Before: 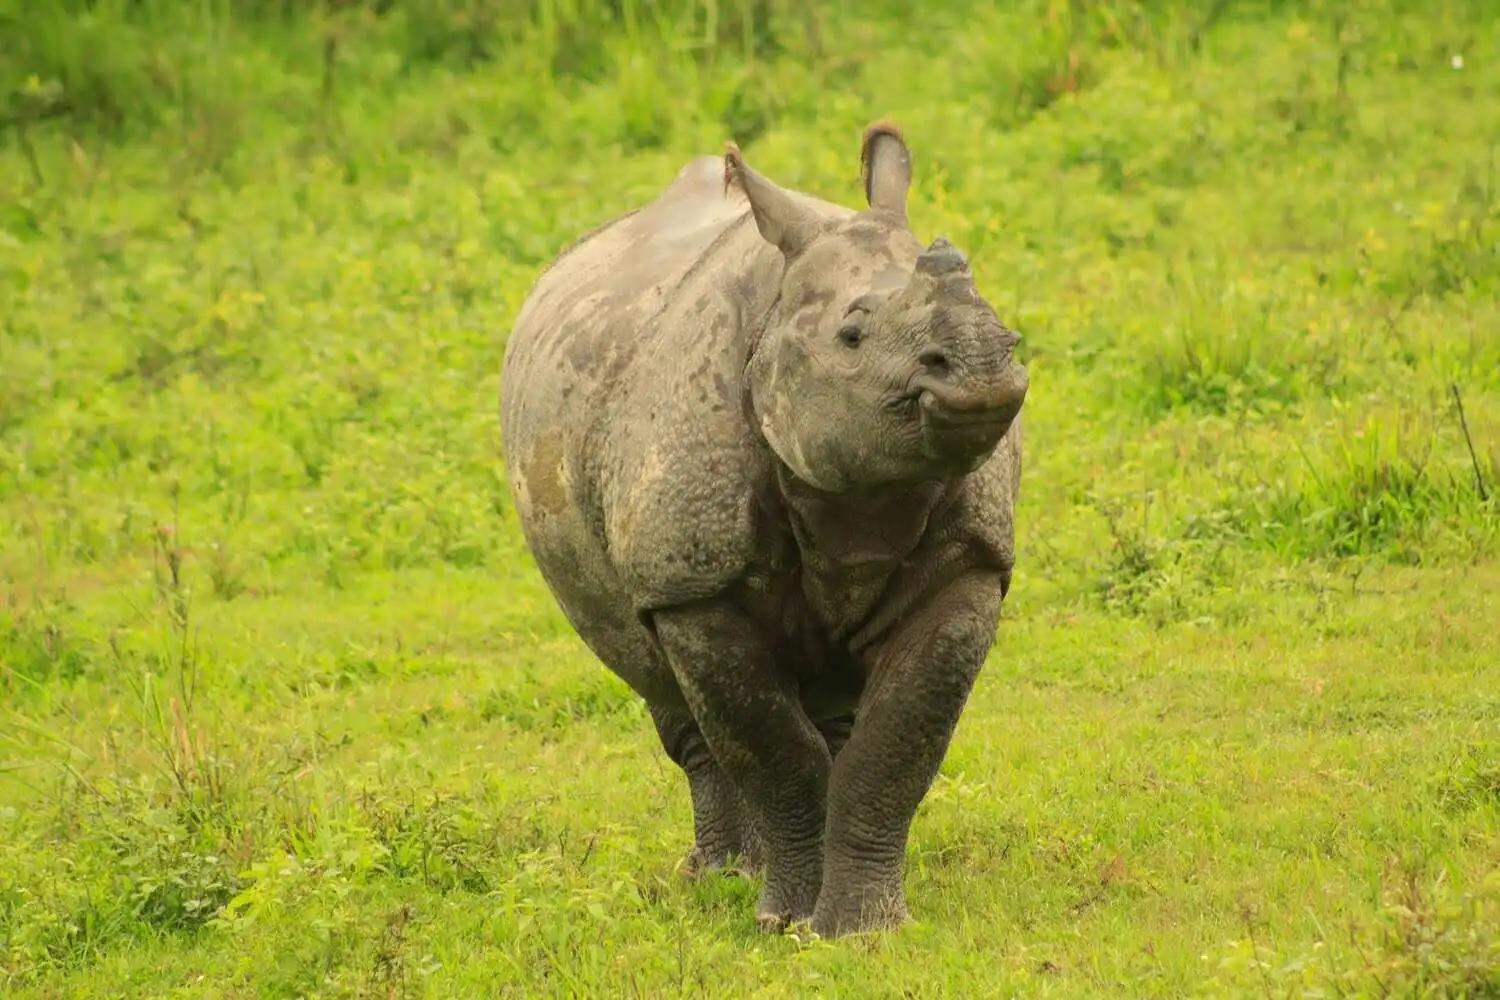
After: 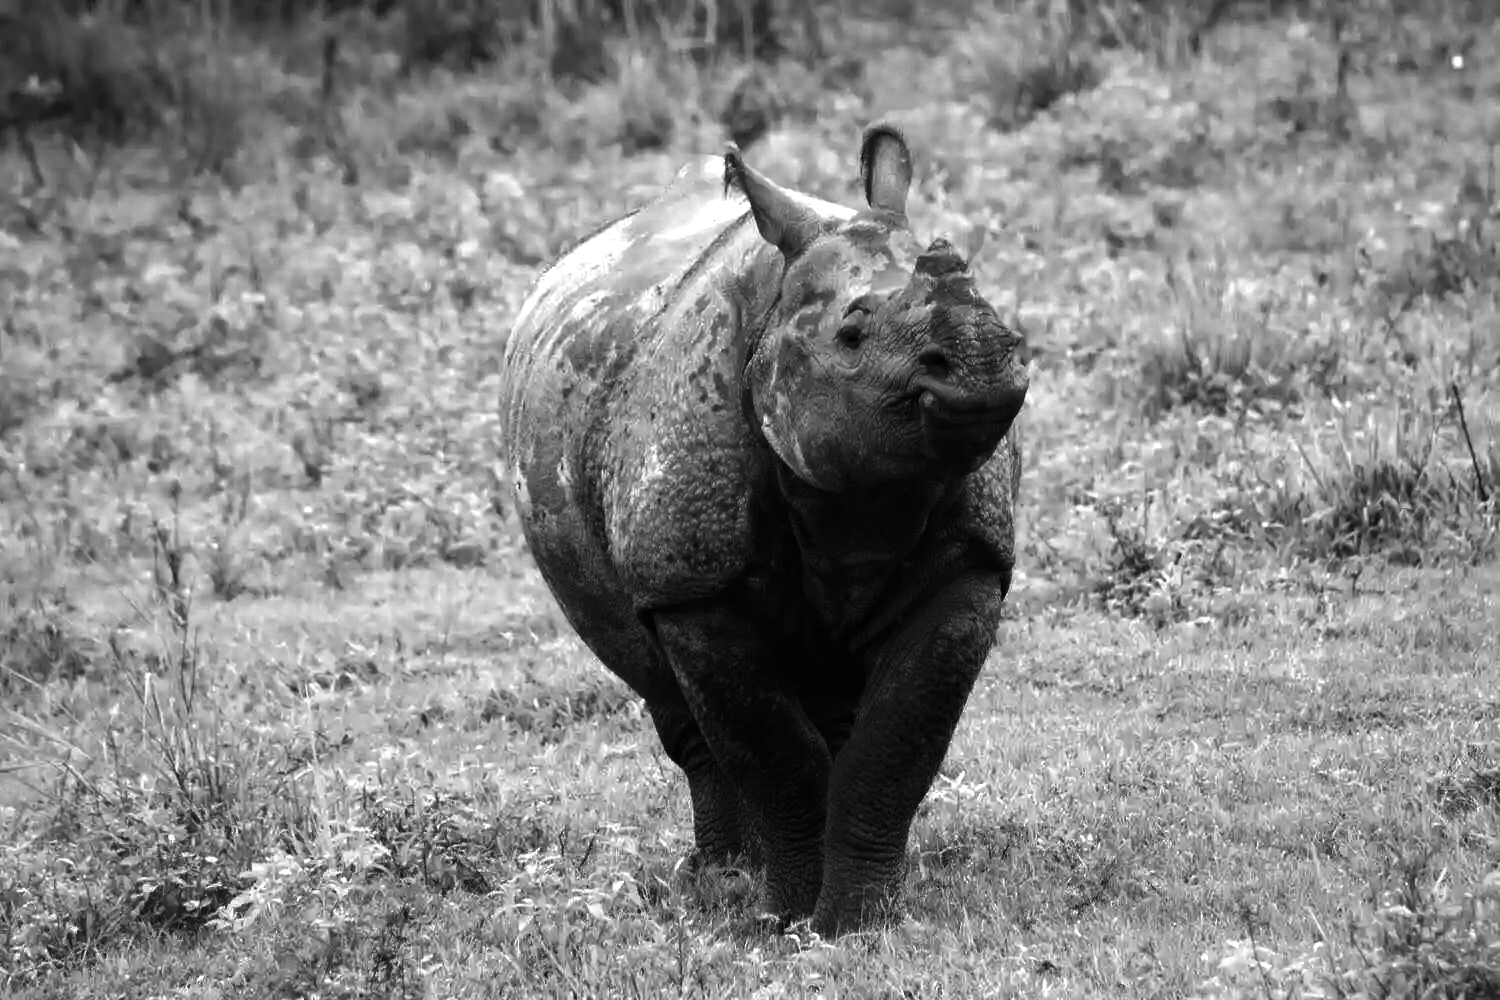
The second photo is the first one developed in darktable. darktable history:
color balance: lift [1.007, 1, 1, 1], gamma [1.097, 1, 1, 1]
exposure: exposure 0.6 EV, compensate highlight preservation false
contrast brightness saturation: contrast 0.02, brightness -1, saturation -1
